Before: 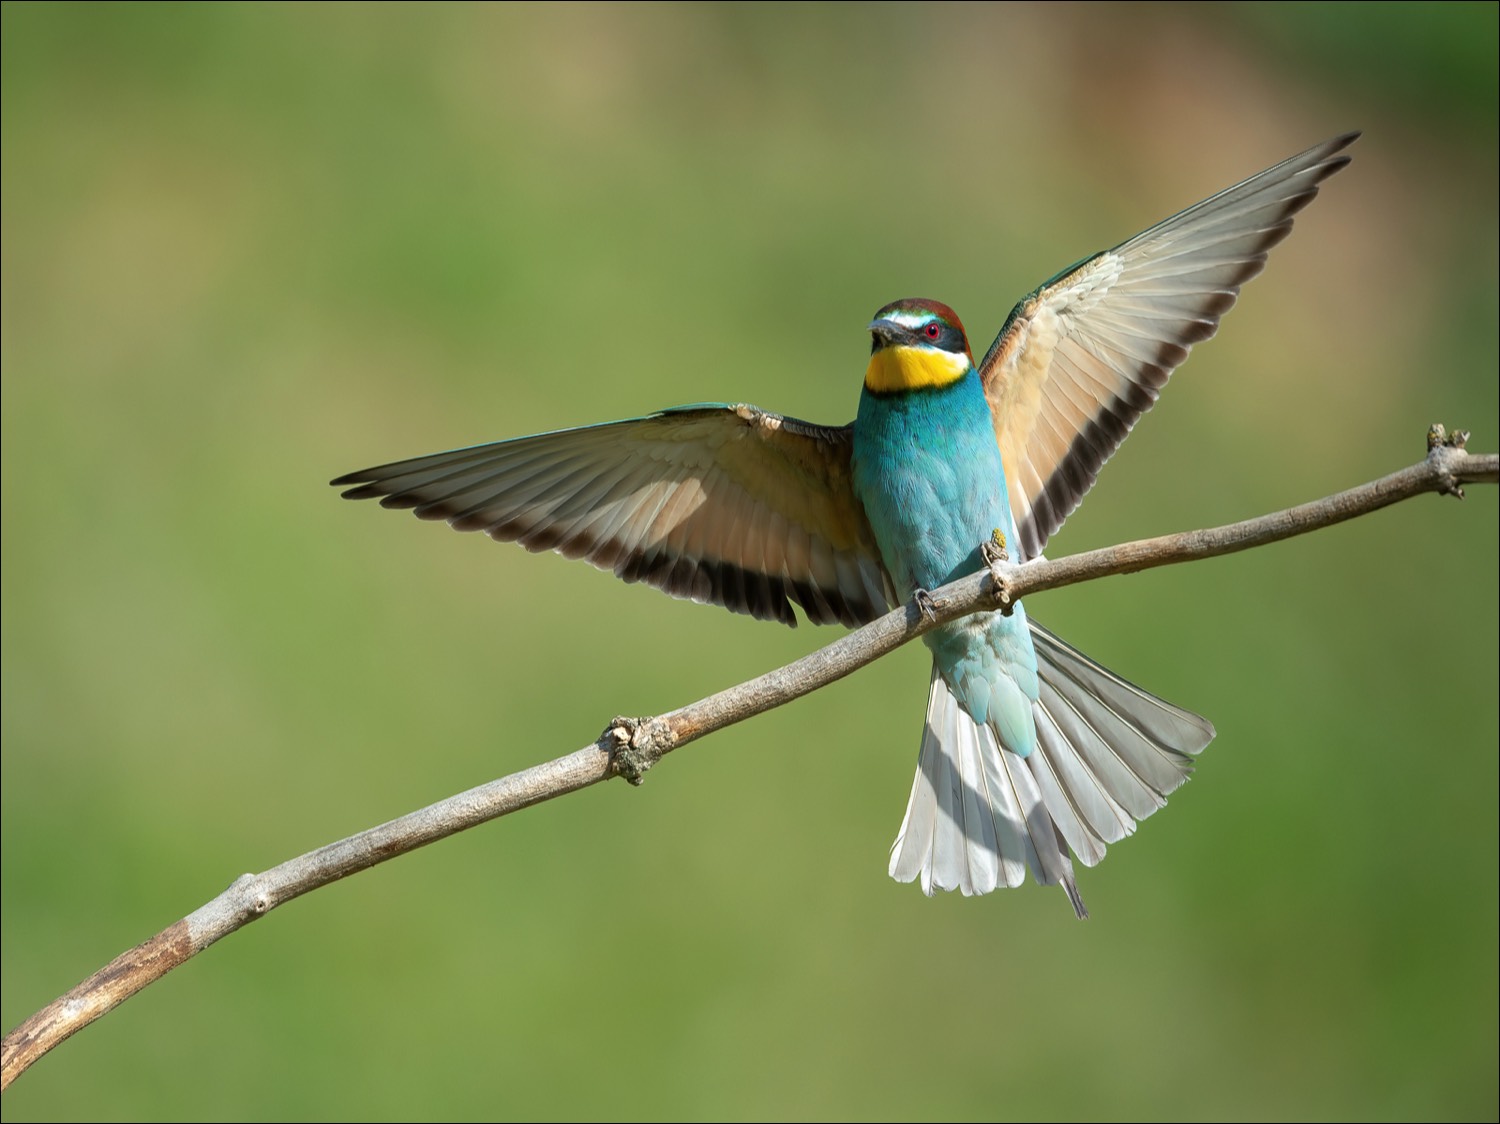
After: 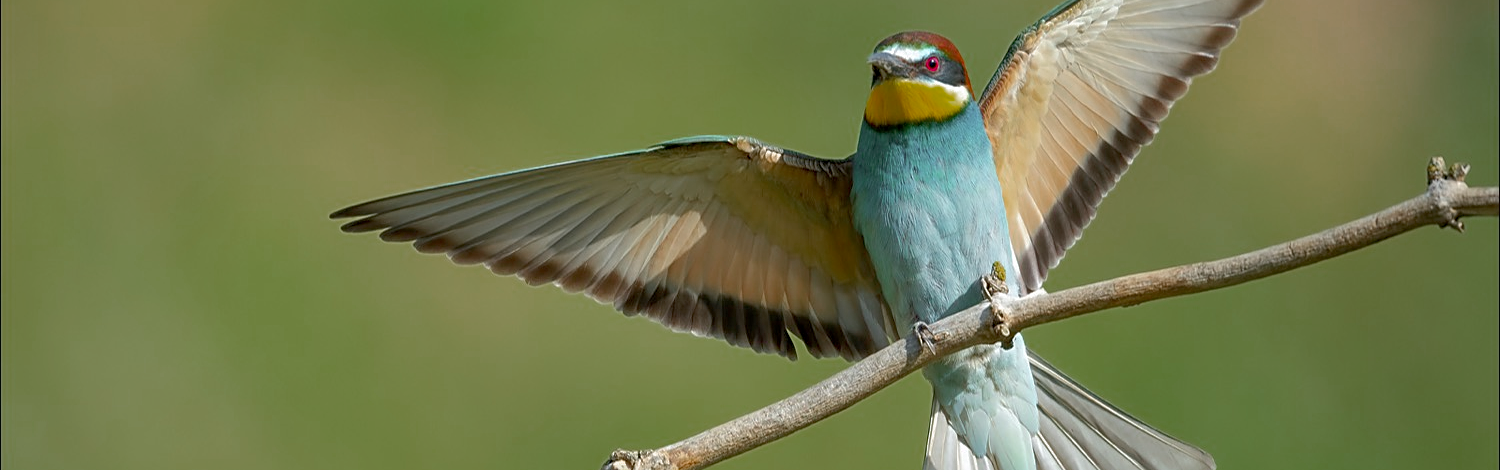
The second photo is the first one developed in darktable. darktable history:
crop and rotate: top 23.84%, bottom 34.294%
shadows and highlights: on, module defaults
sharpen: on, module defaults
color zones: curves: ch0 [(0, 0.48) (0.209, 0.398) (0.305, 0.332) (0.429, 0.493) (0.571, 0.5) (0.714, 0.5) (0.857, 0.5) (1, 0.48)]; ch1 [(0, 0.633) (0.143, 0.586) (0.286, 0.489) (0.429, 0.448) (0.571, 0.31) (0.714, 0.335) (0.857, 0.492) (1, 0.633)]; ch2 [(0, 0.448) (0.143, 0.498) (0.286, 0.5) (0.429, 0.5) (0.571, 0.5) (0.714, 0.5) (0.857, 0.5) (1, 0.448)]
